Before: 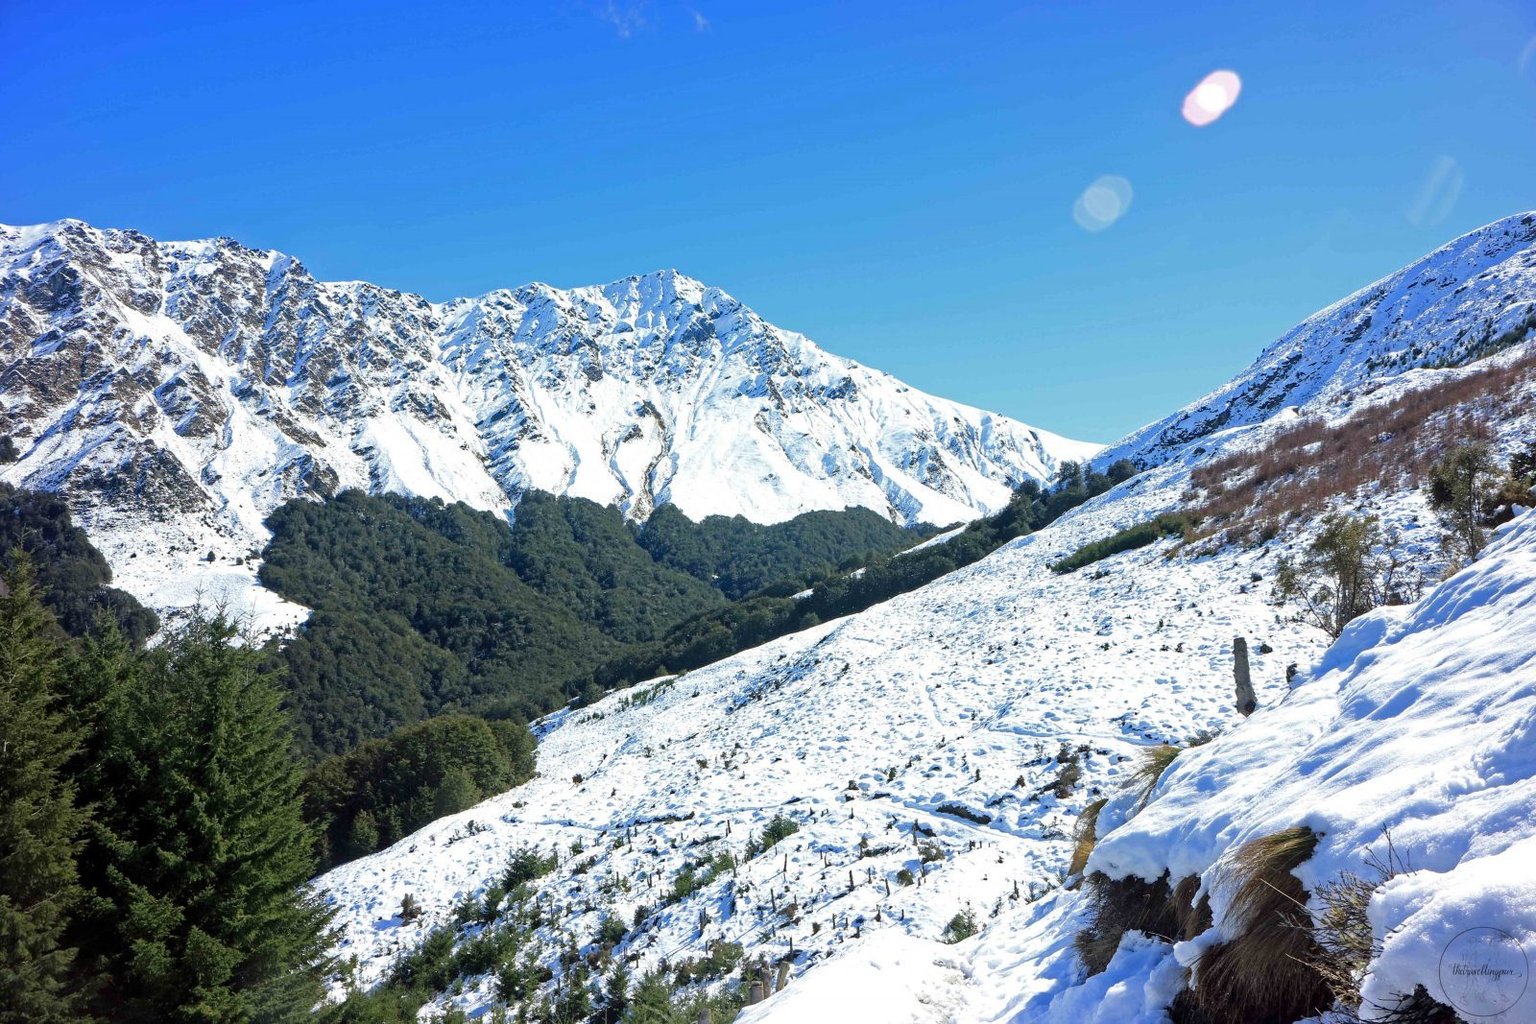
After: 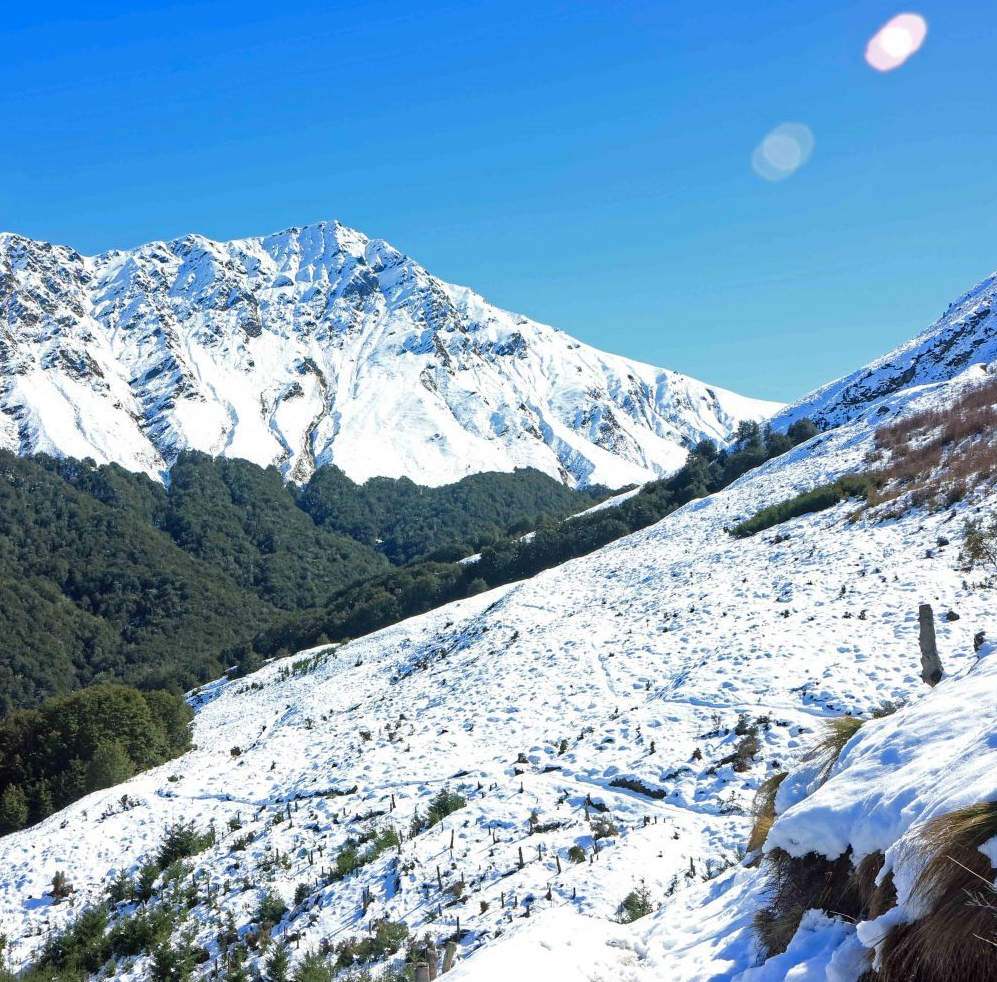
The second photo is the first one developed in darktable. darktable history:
vibrance: on, module defaults
crop and rotate: left 22.918%, top 5.629%, right 14.711%, bottom 2.247%
